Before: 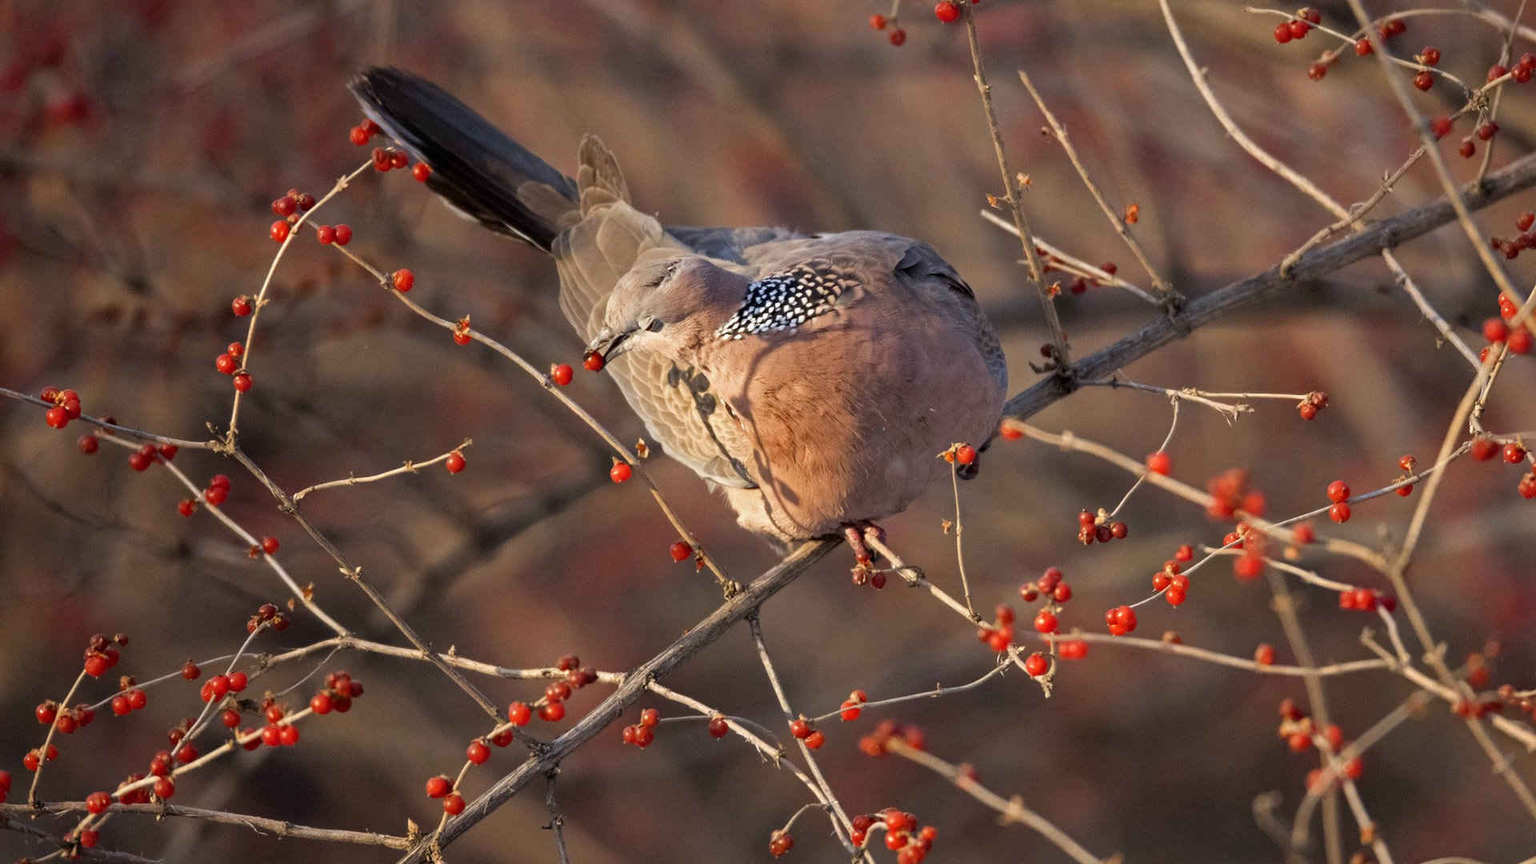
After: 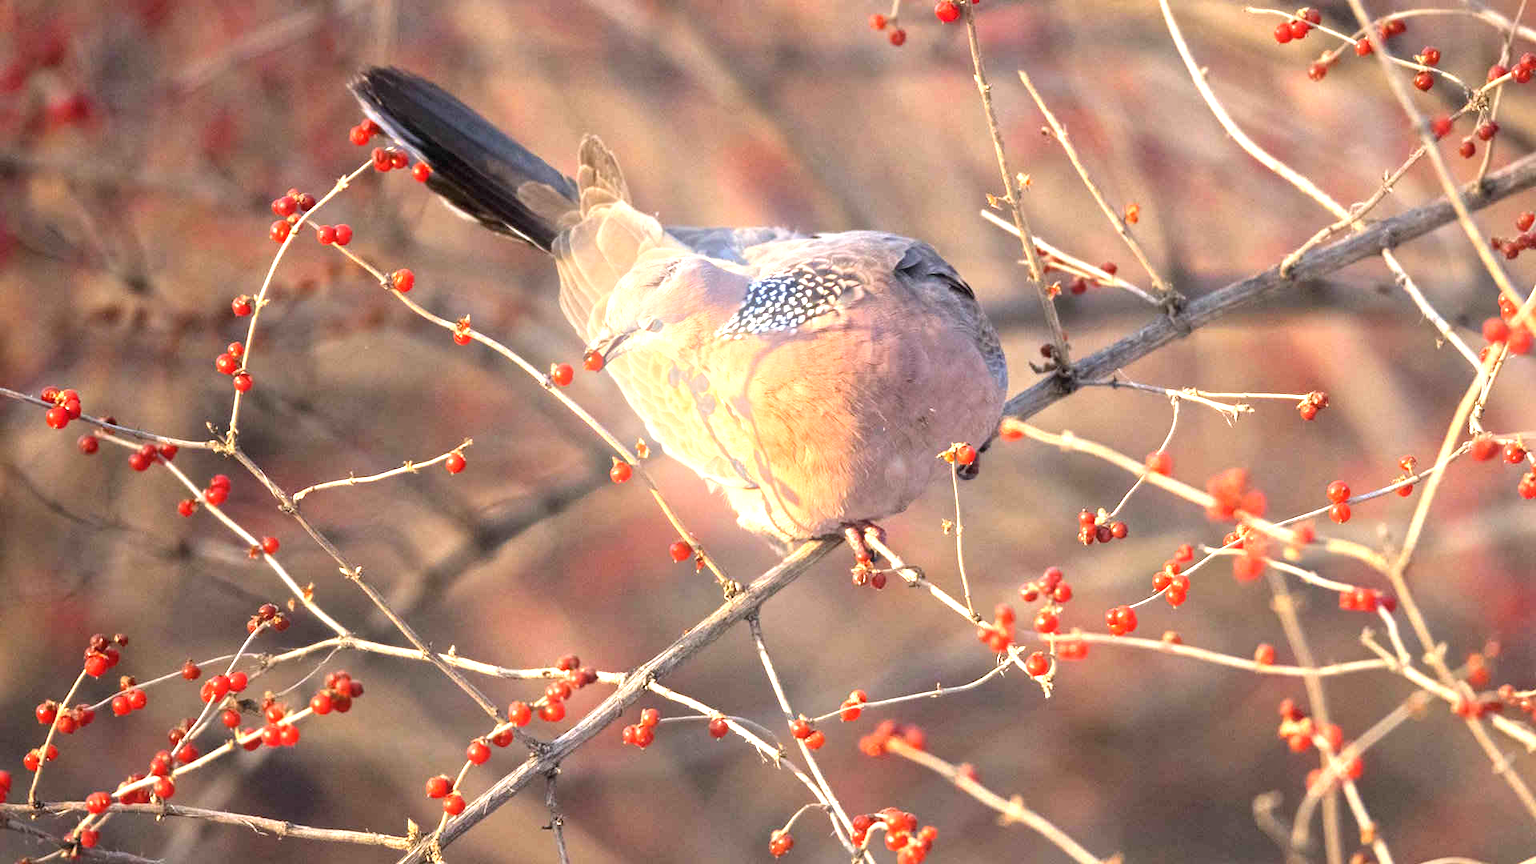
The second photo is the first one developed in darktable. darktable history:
bloom: size 15%, threshold 97%, strength 7%
exposure: black level correction 0, exposure 1.675 EV, compensate exposure bias true, compensate highlight preservation false
white balance: emerald 1
